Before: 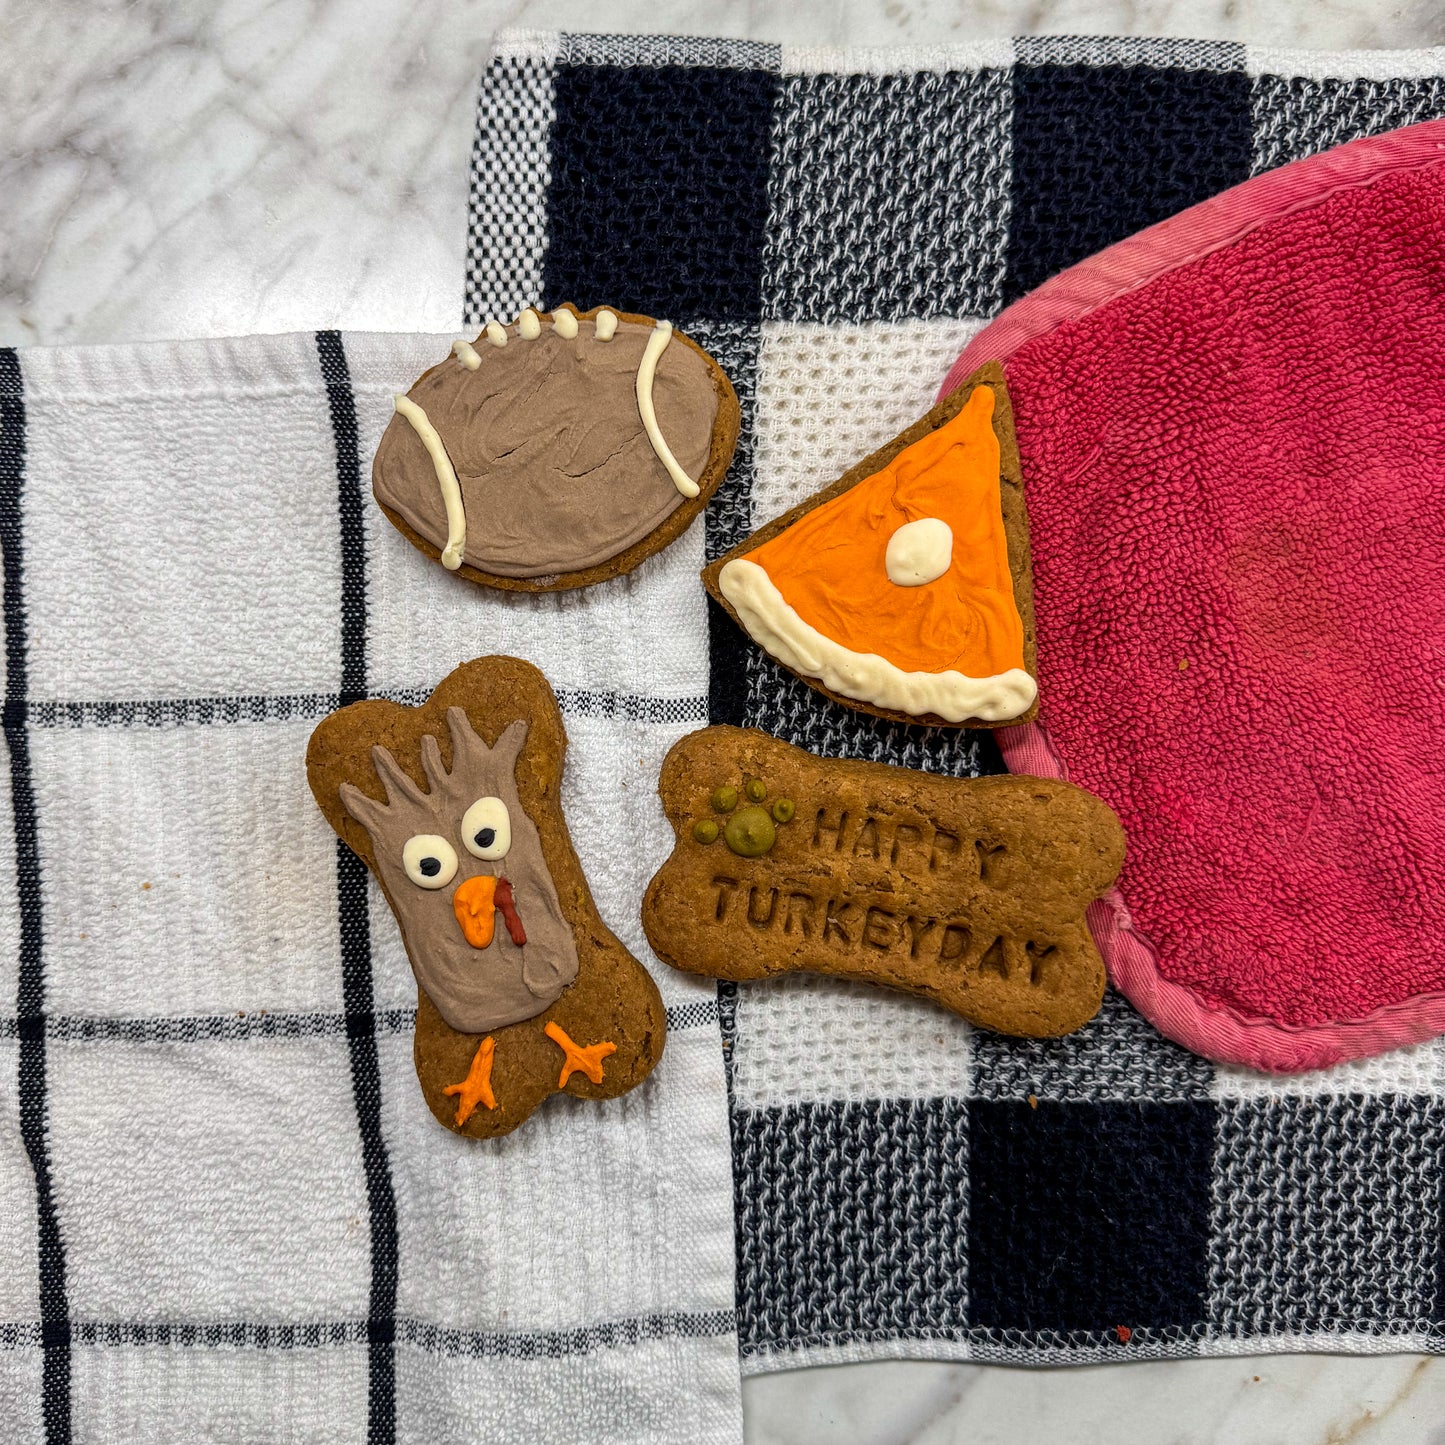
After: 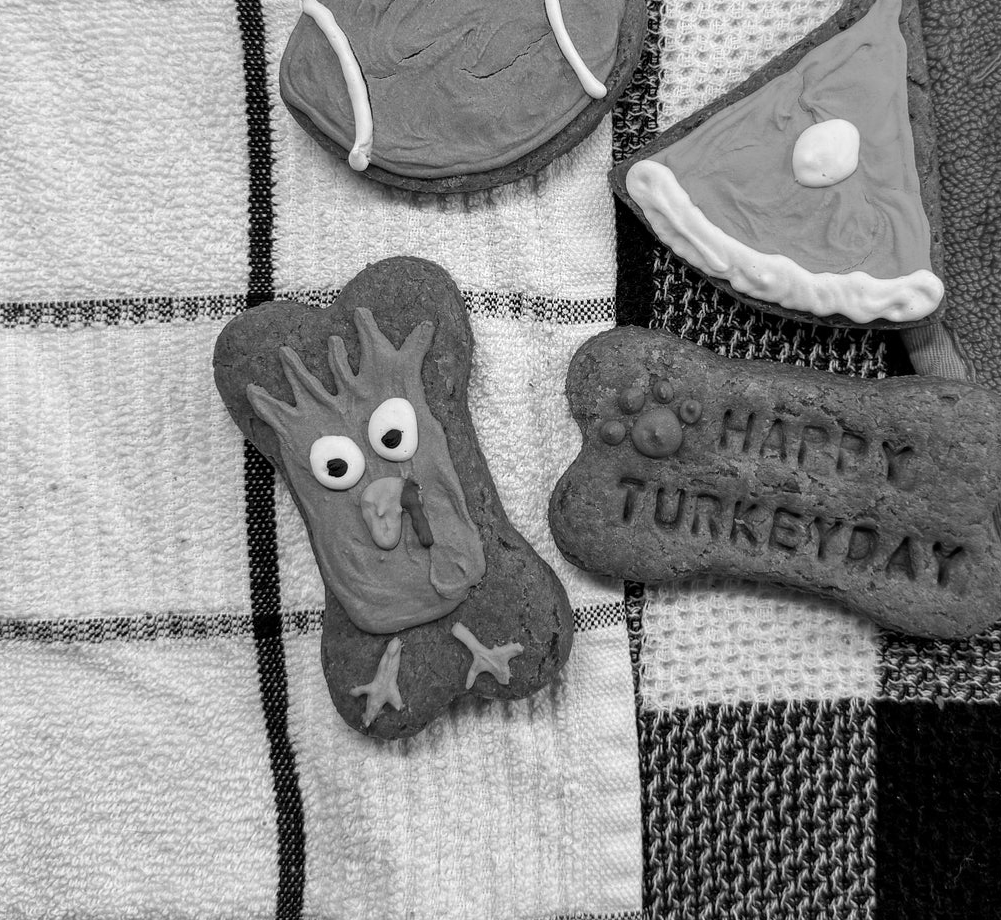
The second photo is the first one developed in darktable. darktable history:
crop: left 6.488%, top 27.668%, right 24.183%, bottom 8.656%
monochrome: on, module defaults
